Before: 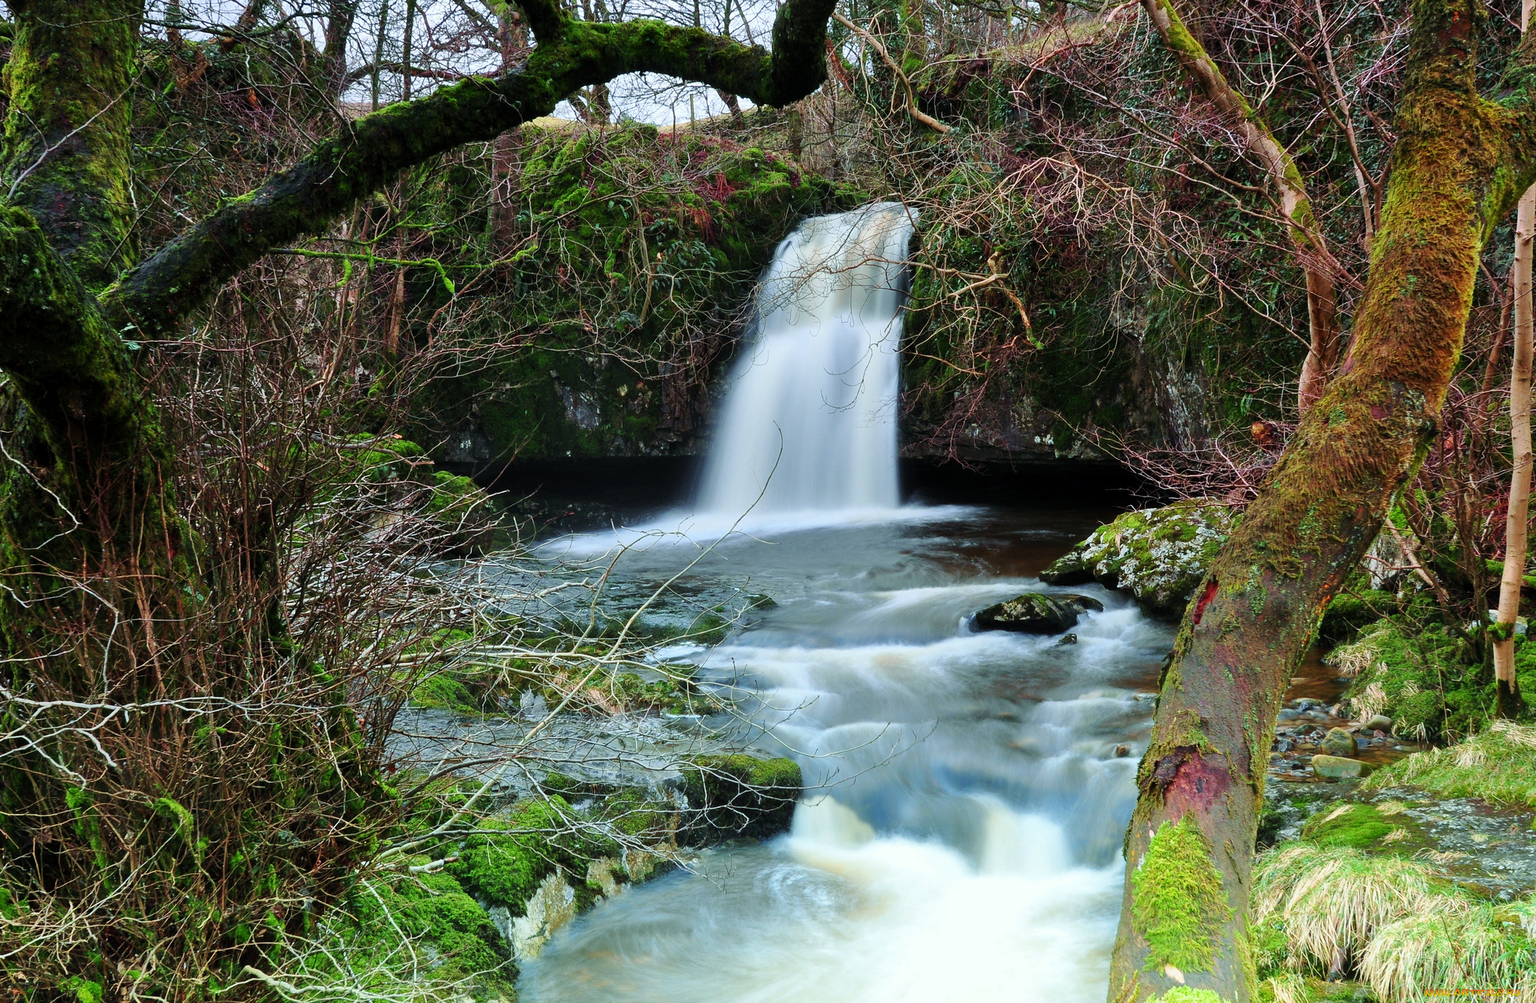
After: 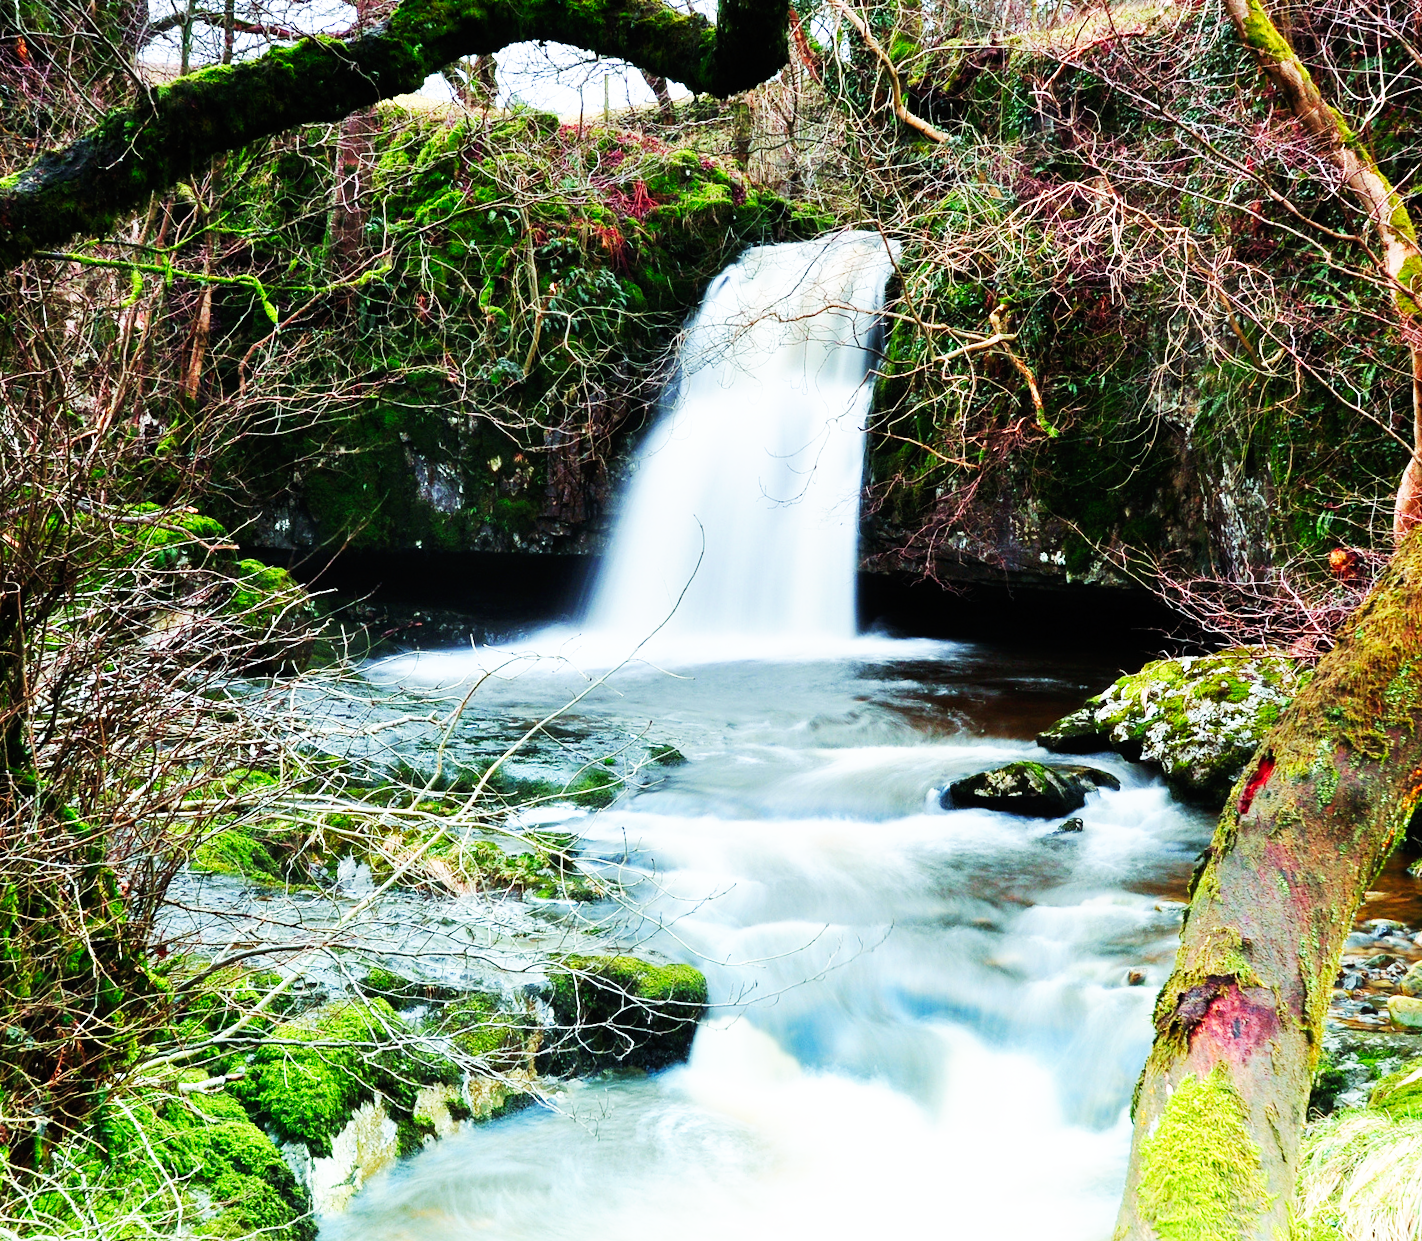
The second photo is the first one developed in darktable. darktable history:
crop and rotate: angle -2.9°, left 14.219%, top 0.04%, right 11.06%, bottom 0.062%
base curve: curves: ch0 [(0, 0) (0.007, 0.004) (0.027, 0.03) (0.046, 0.07) (0.207, 0.54) (0.442, 0.872) (0.673, 0.972) (1, 1)], preserve colors none
